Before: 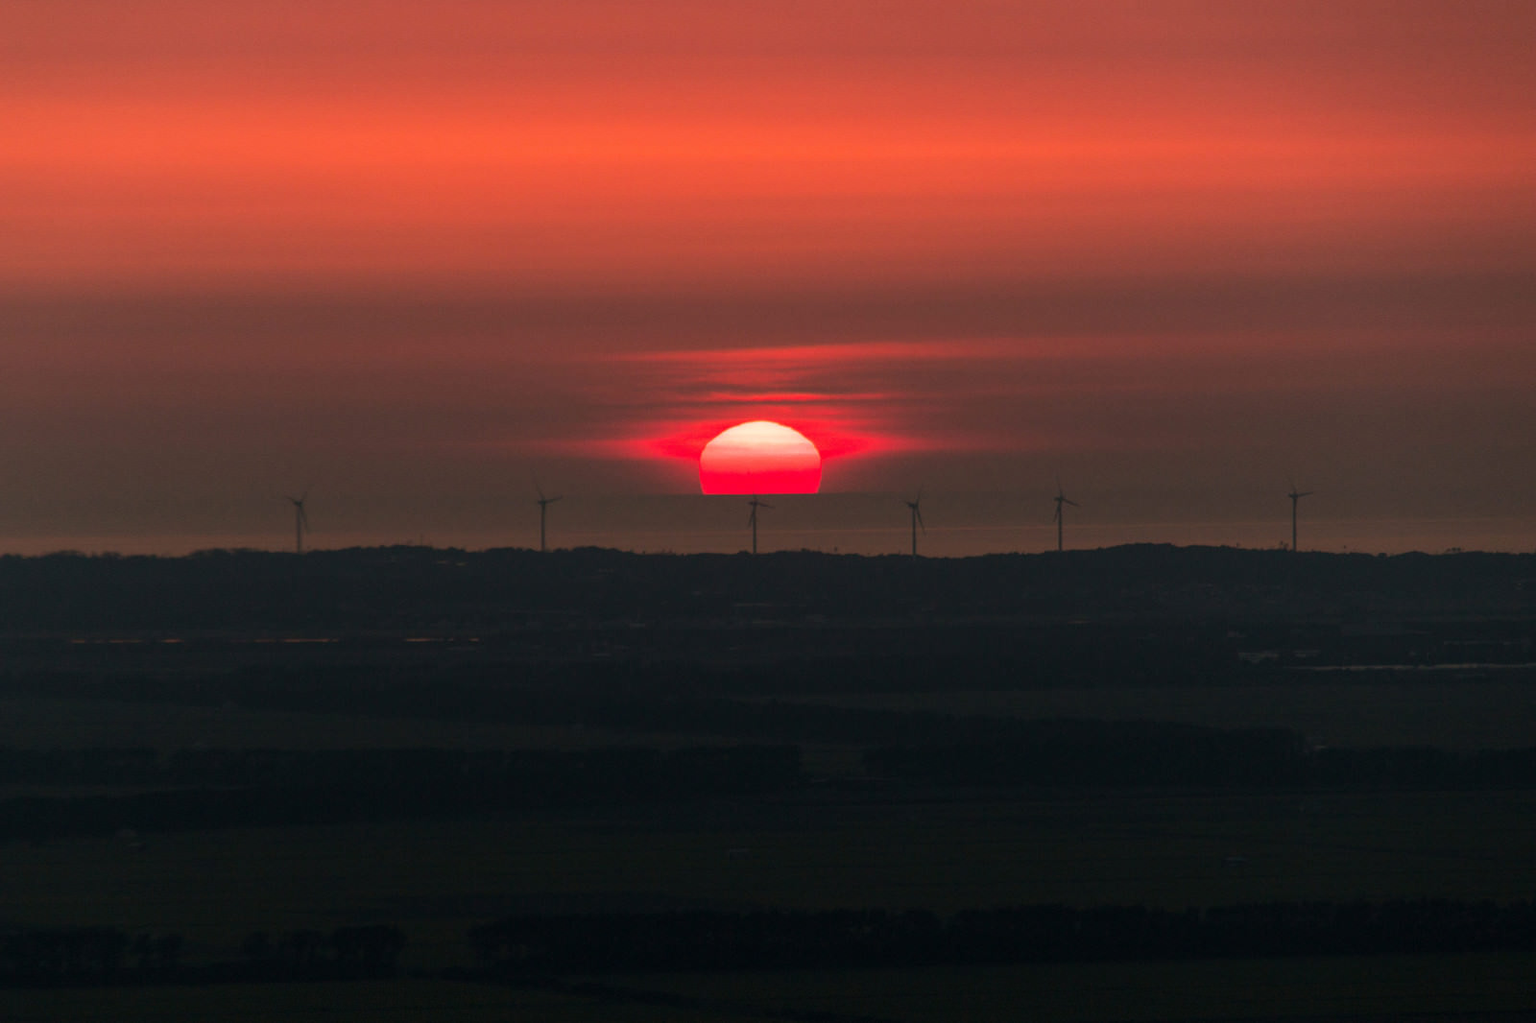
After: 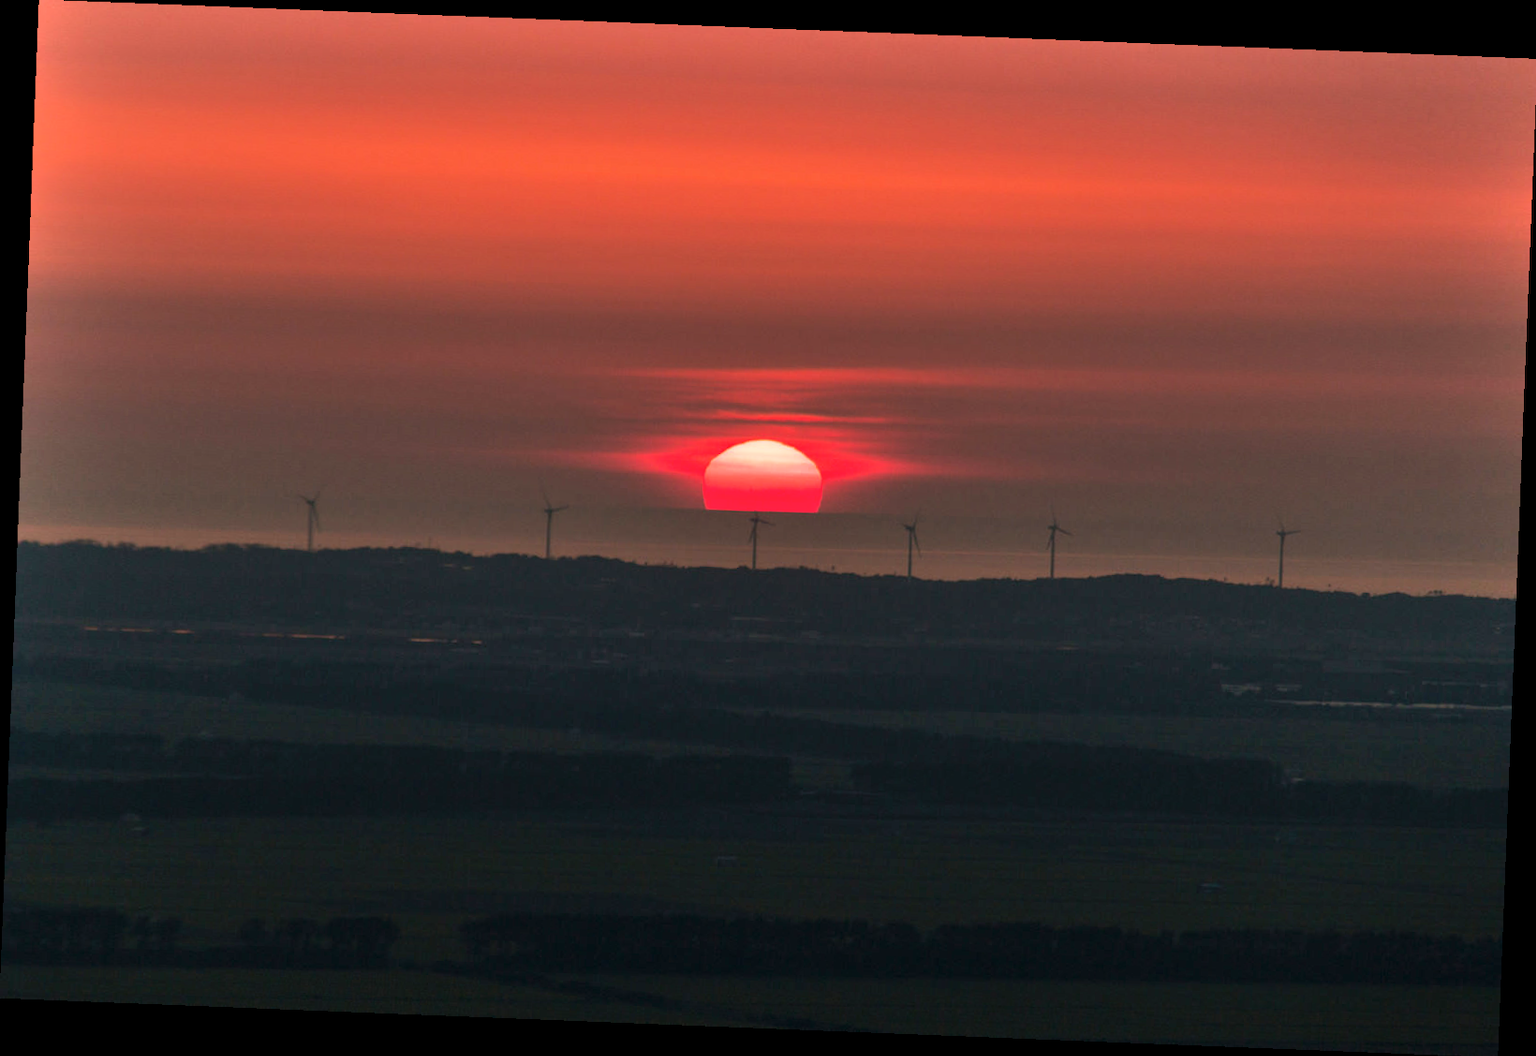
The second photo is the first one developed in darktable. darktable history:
rotate and perspective: rotation 2.27°, automatic cropping off
shadows and highlights: white point adjustment 0.1, highlights -70, soften with gaussian
